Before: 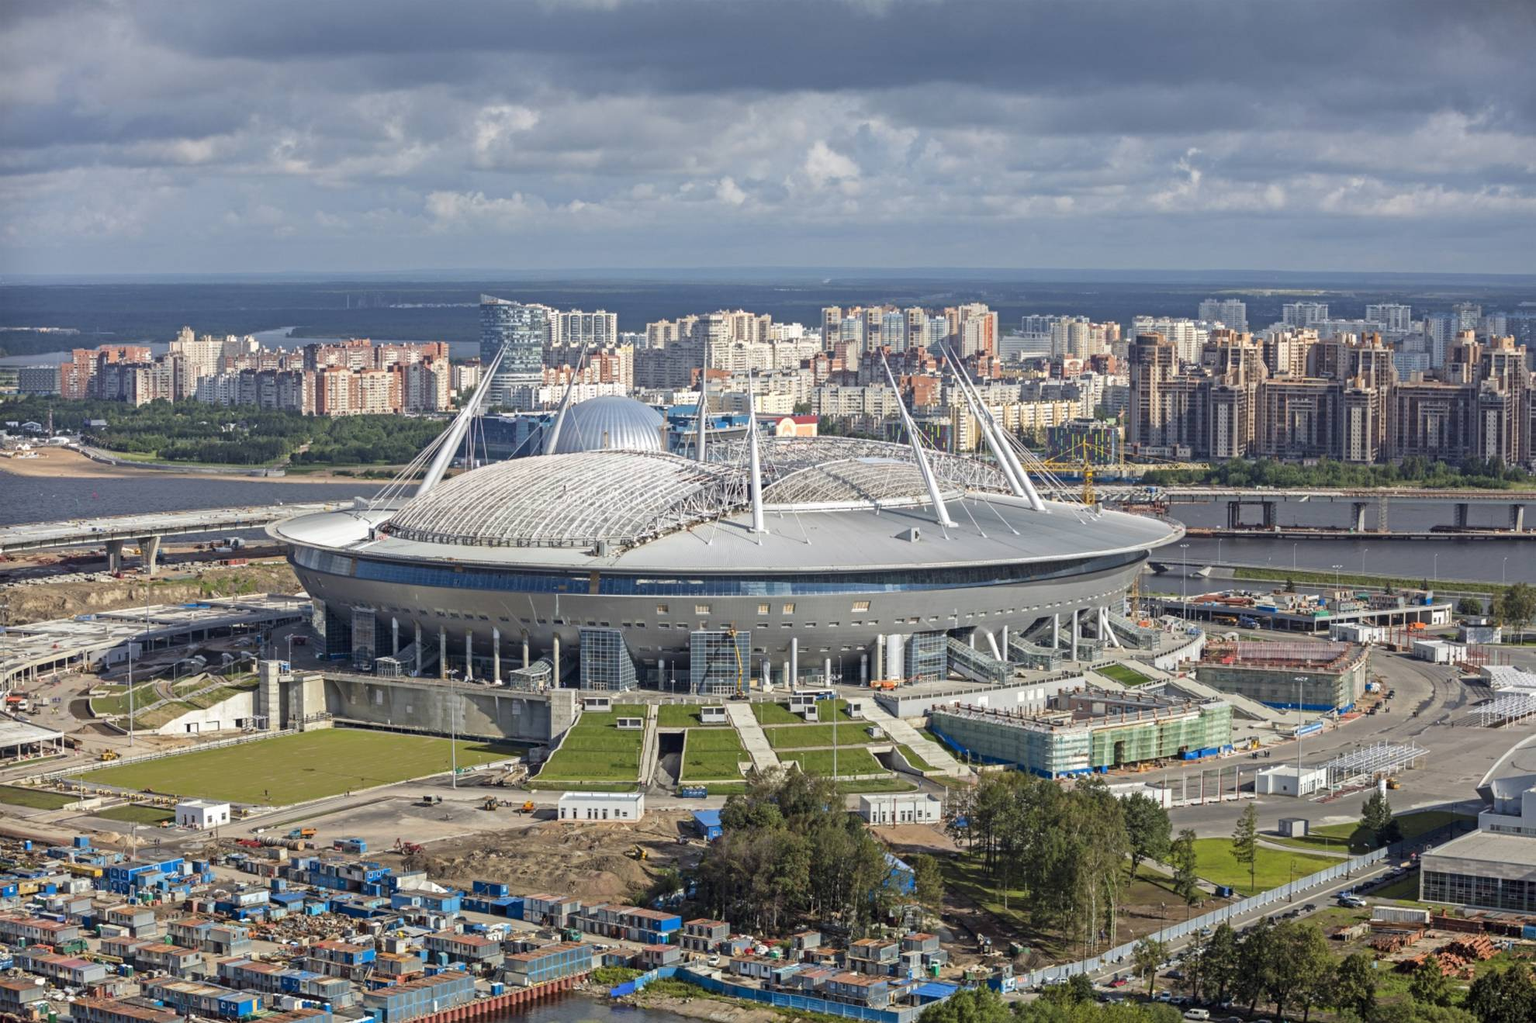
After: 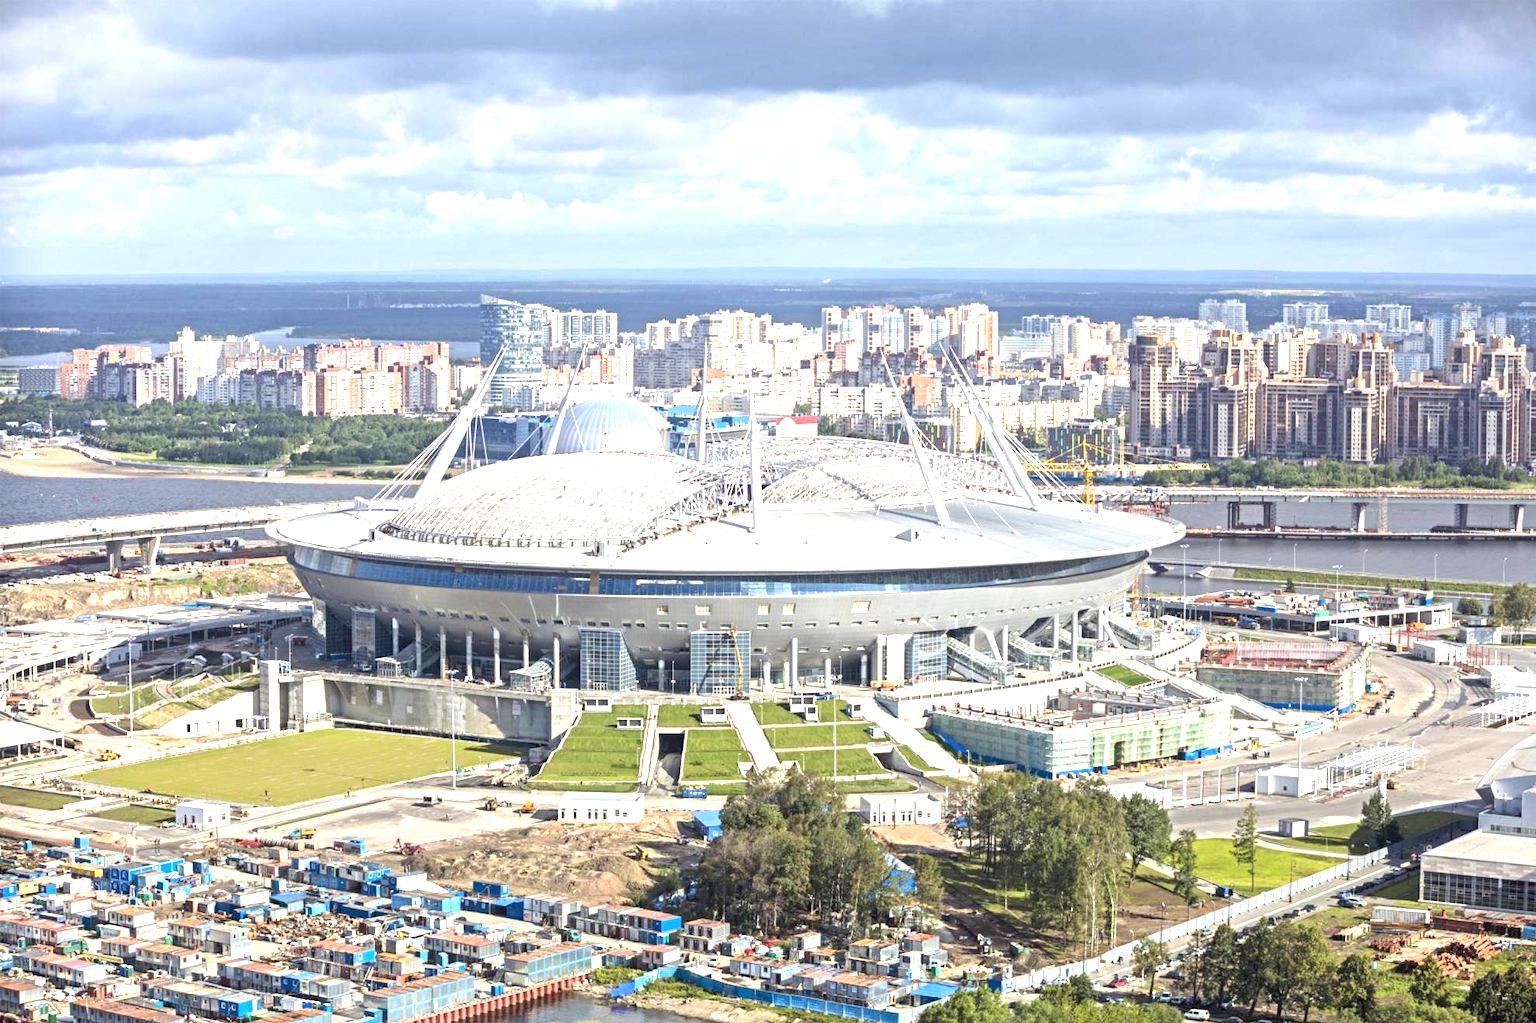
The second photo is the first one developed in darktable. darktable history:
exposure: black level correction 0, exposure 1.446 EV, compensate highlight preservation false
